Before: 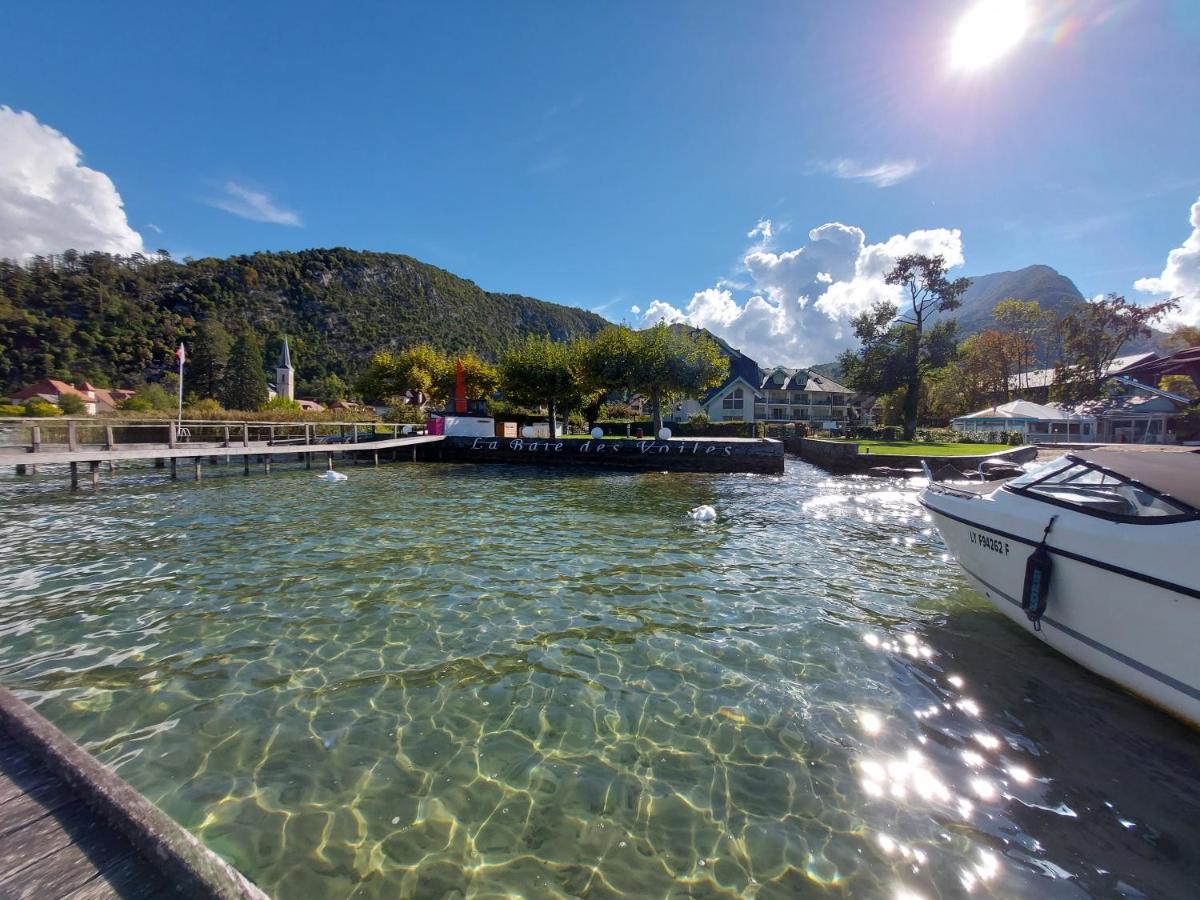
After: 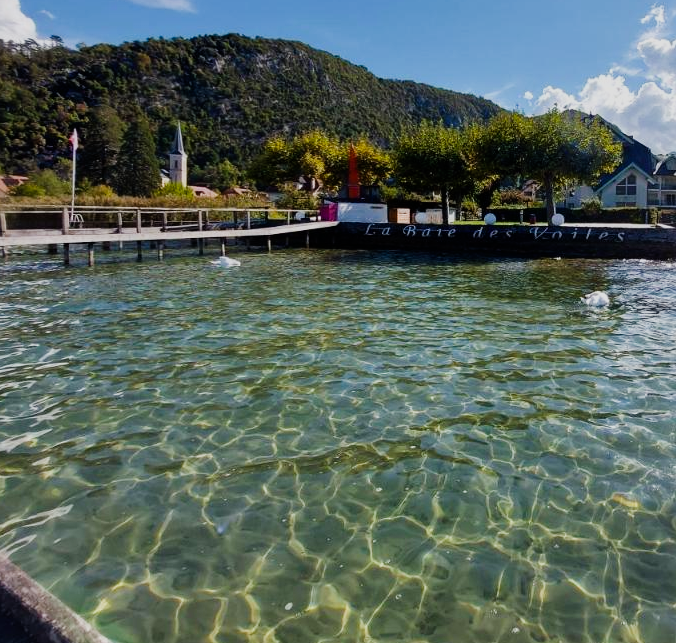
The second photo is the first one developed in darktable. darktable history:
crop: left 8.966%, top 23.852%, right 34.699%, bottom 4.703%
sigmoid: on, module defaults
